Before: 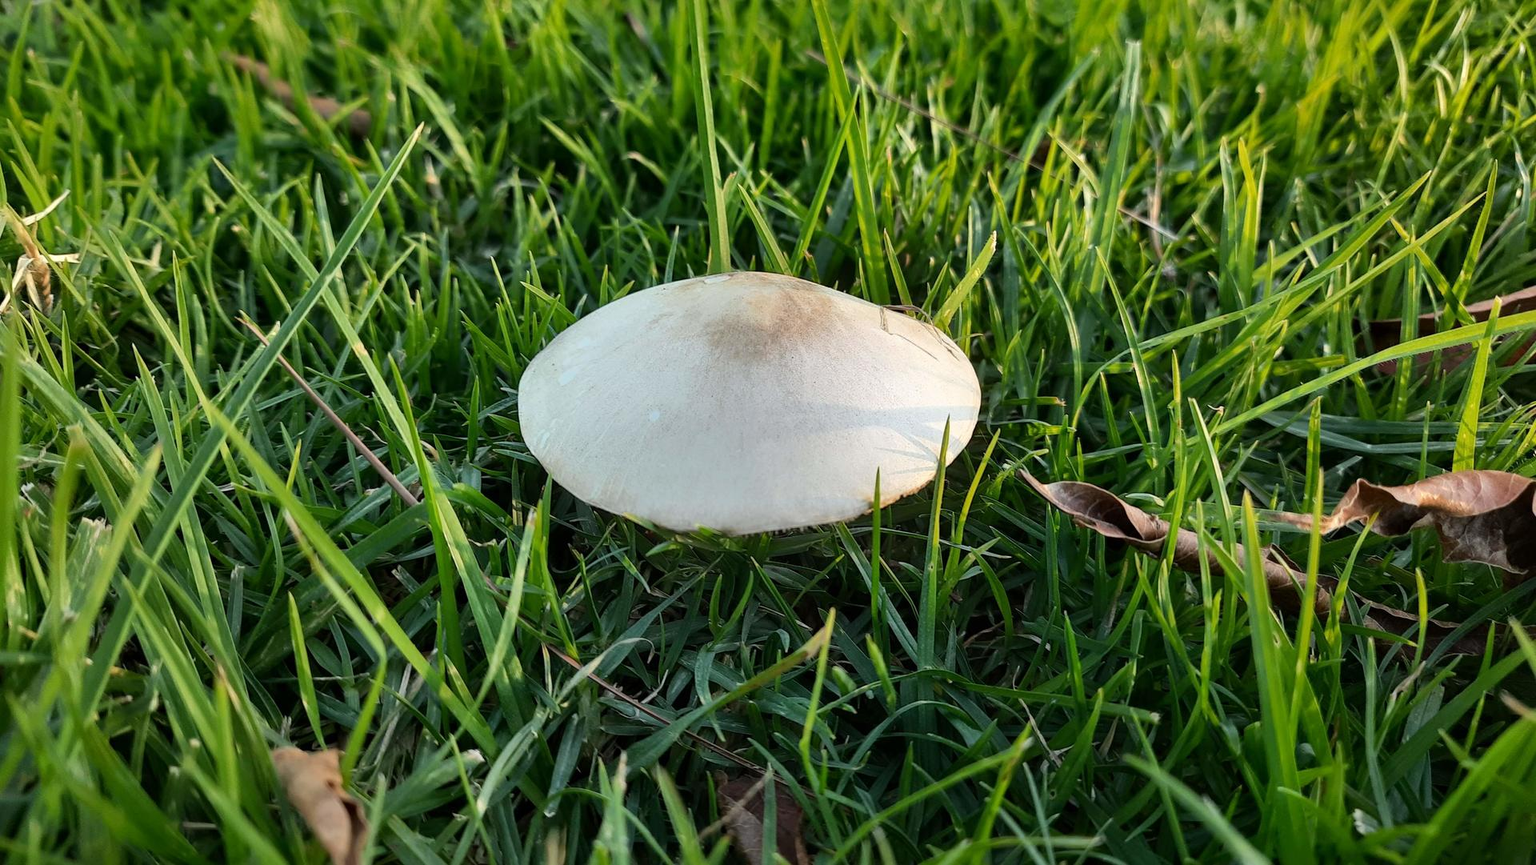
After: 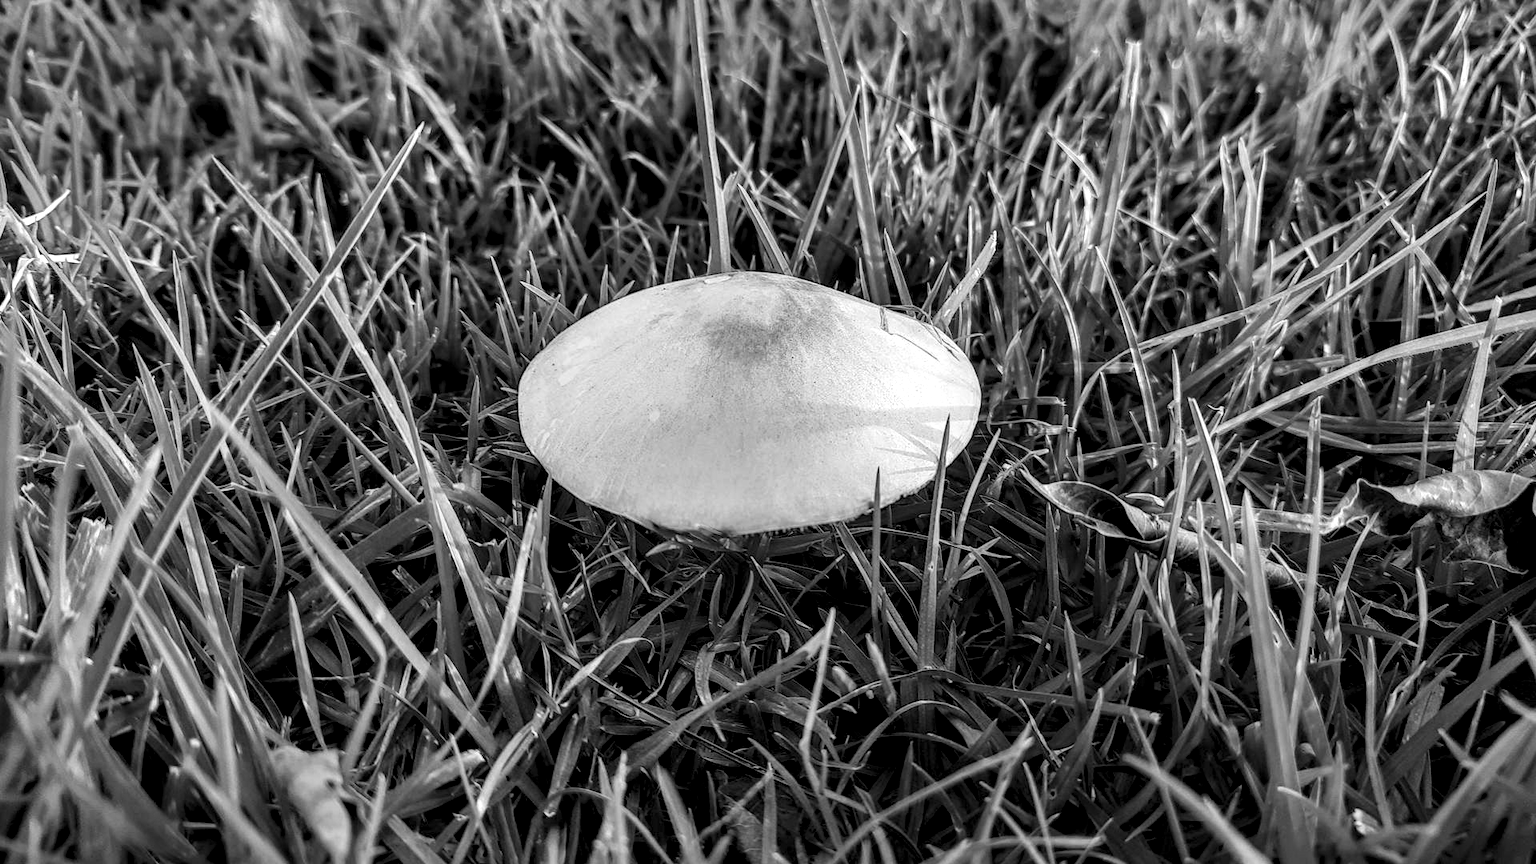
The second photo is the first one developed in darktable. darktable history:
local contrast: highlights 20%, shadows 70%, detail 170%
monochrome: on, module defaults
